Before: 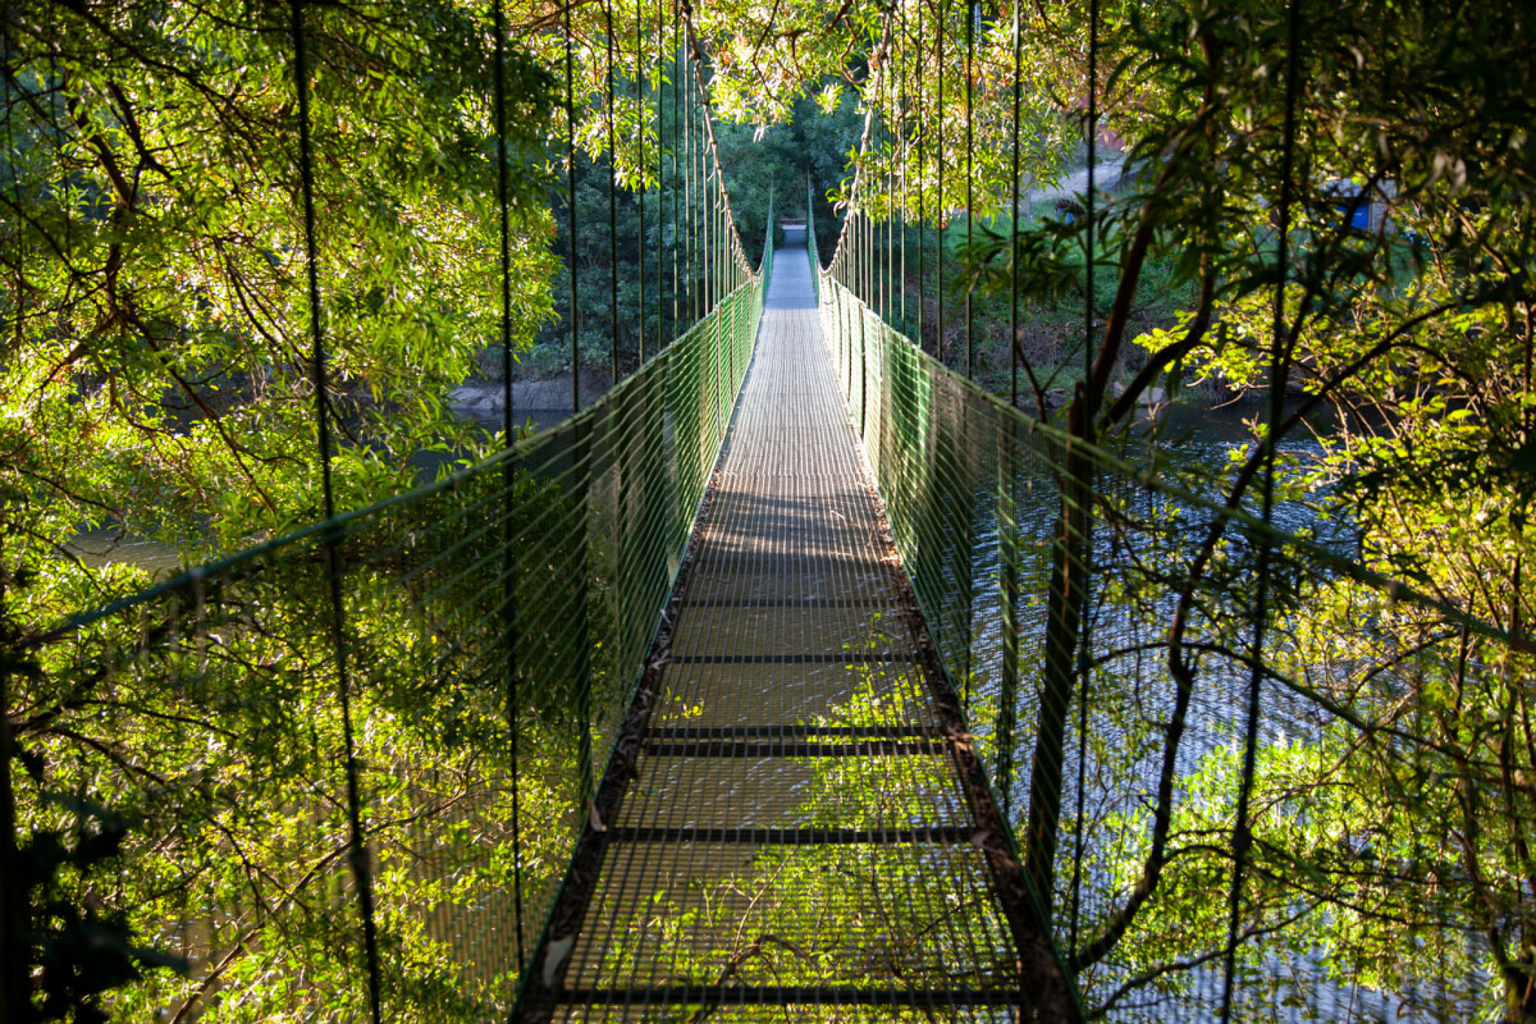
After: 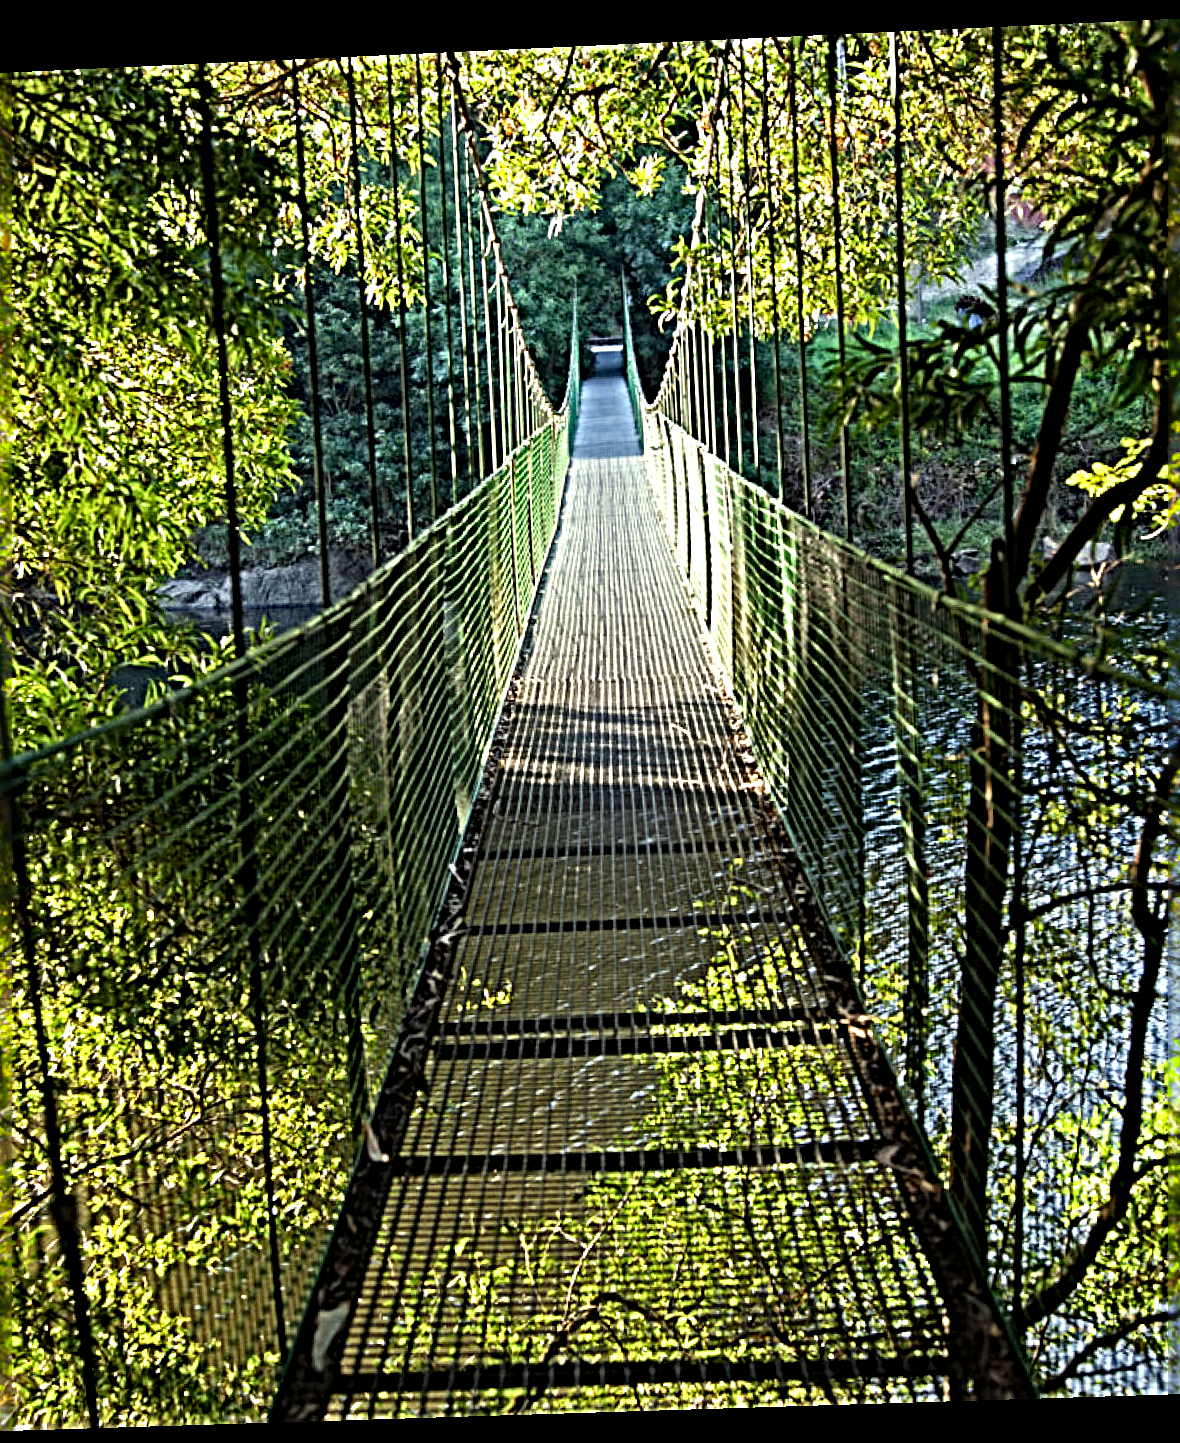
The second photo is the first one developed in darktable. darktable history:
crop: left 21.496%, right 22.254%
sharpen: radius 6.3, amount 1.8, threshold 0
rotate and perspective: rotation -2.22°, lens shift (horizontal) -0.022, automatic cropping off
color correction: highlights a* -5.94, highlights b* 11.19
exposure: exposure 0 EV, compensate highlight preservation false
shadows and highlights: radius 171.16, shadows 27, white point adjustment 3.13, highlights -67.95, soften with gaussian
